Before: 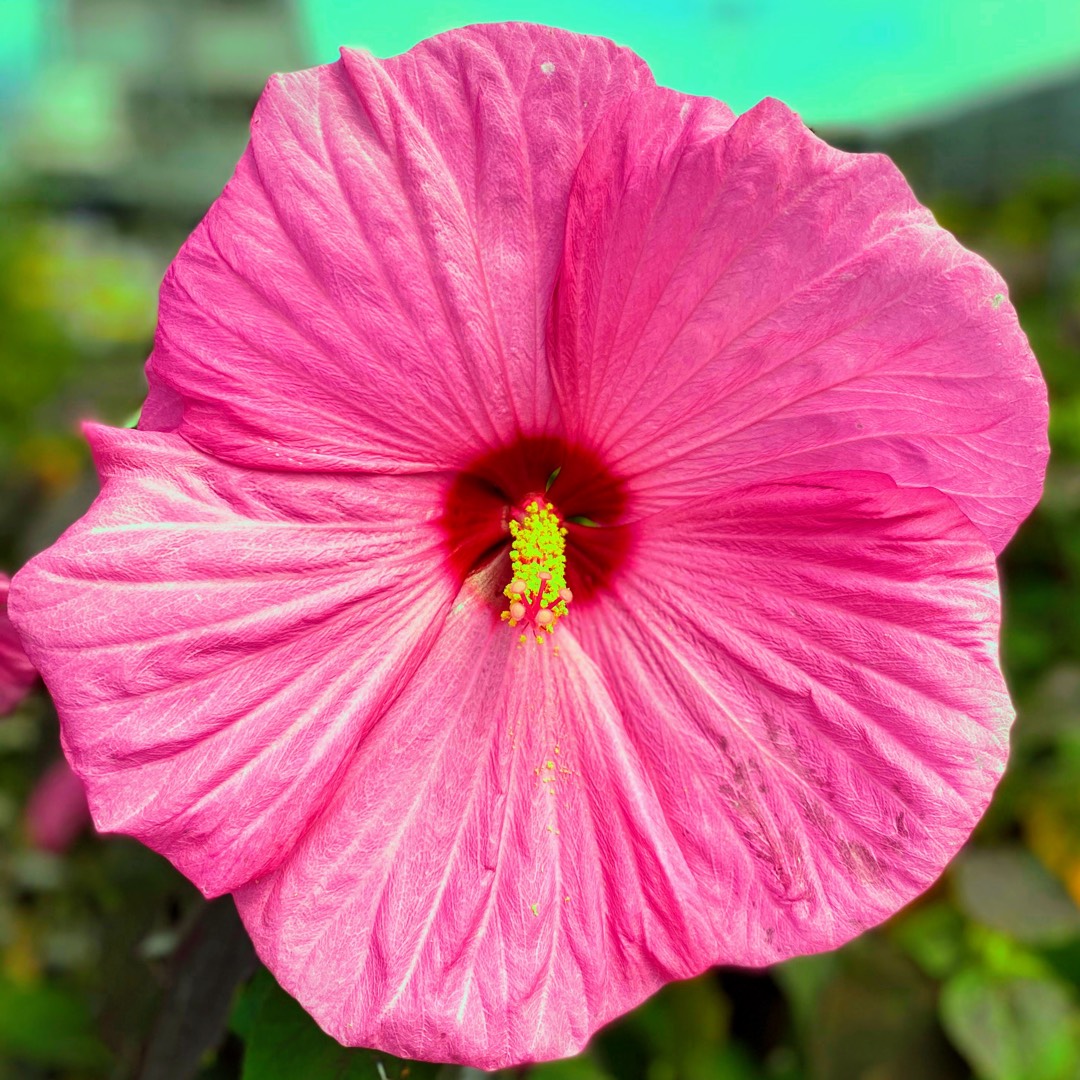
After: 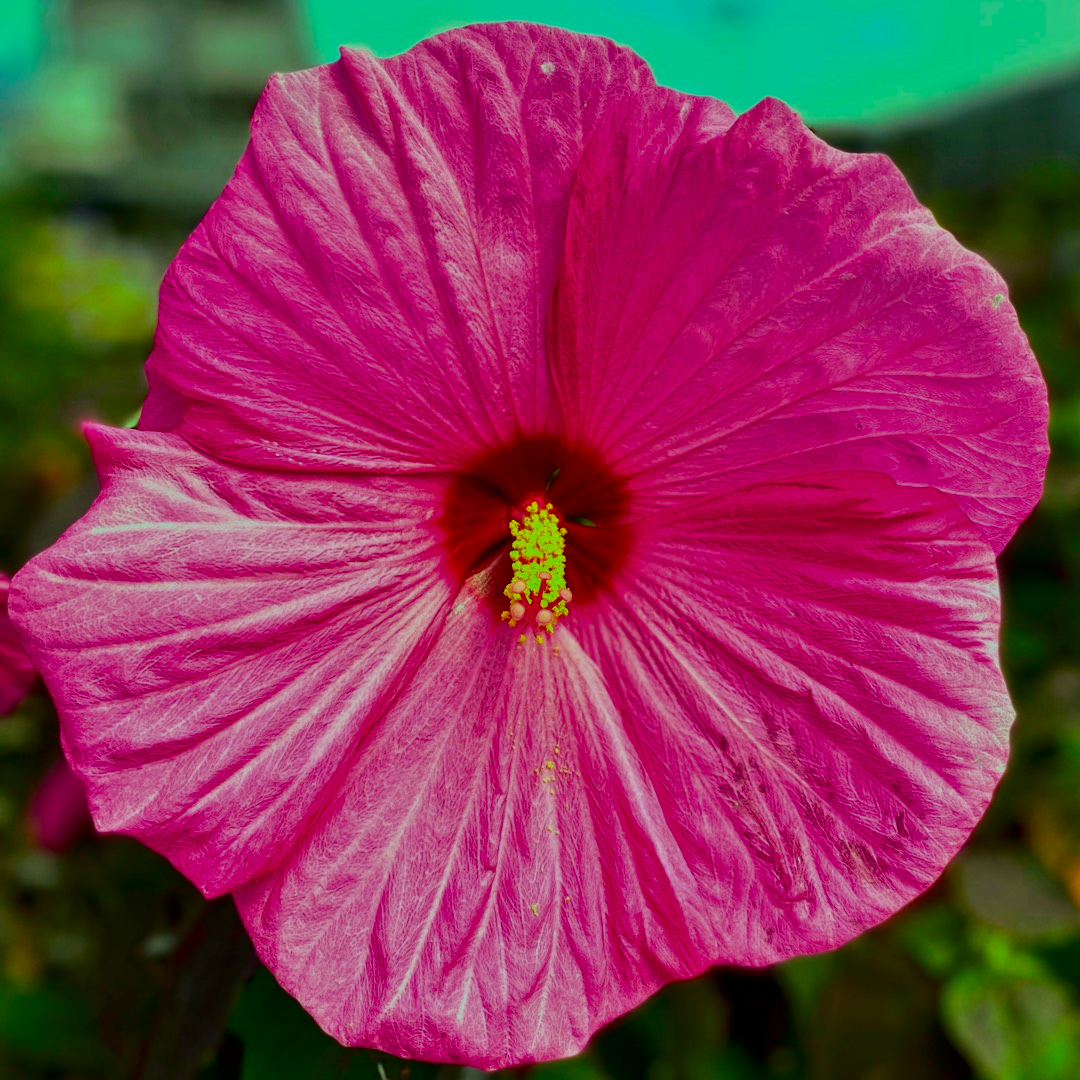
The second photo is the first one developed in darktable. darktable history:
contrast brightness saturation: contrast 0.129, brightness -0.224, saturation 0.139
tone equalizer: -8 EV -0.001 EV, -7 EV 0.004 EV, -6 EV -0.035 EV, -5 EV 0.016 EV, -4 EV -0.008 EV, -3 EV 0.008 EV, -2 EV -0.046 EV, -1 EV -0.313 EV, +0 EV -0.56 EV
